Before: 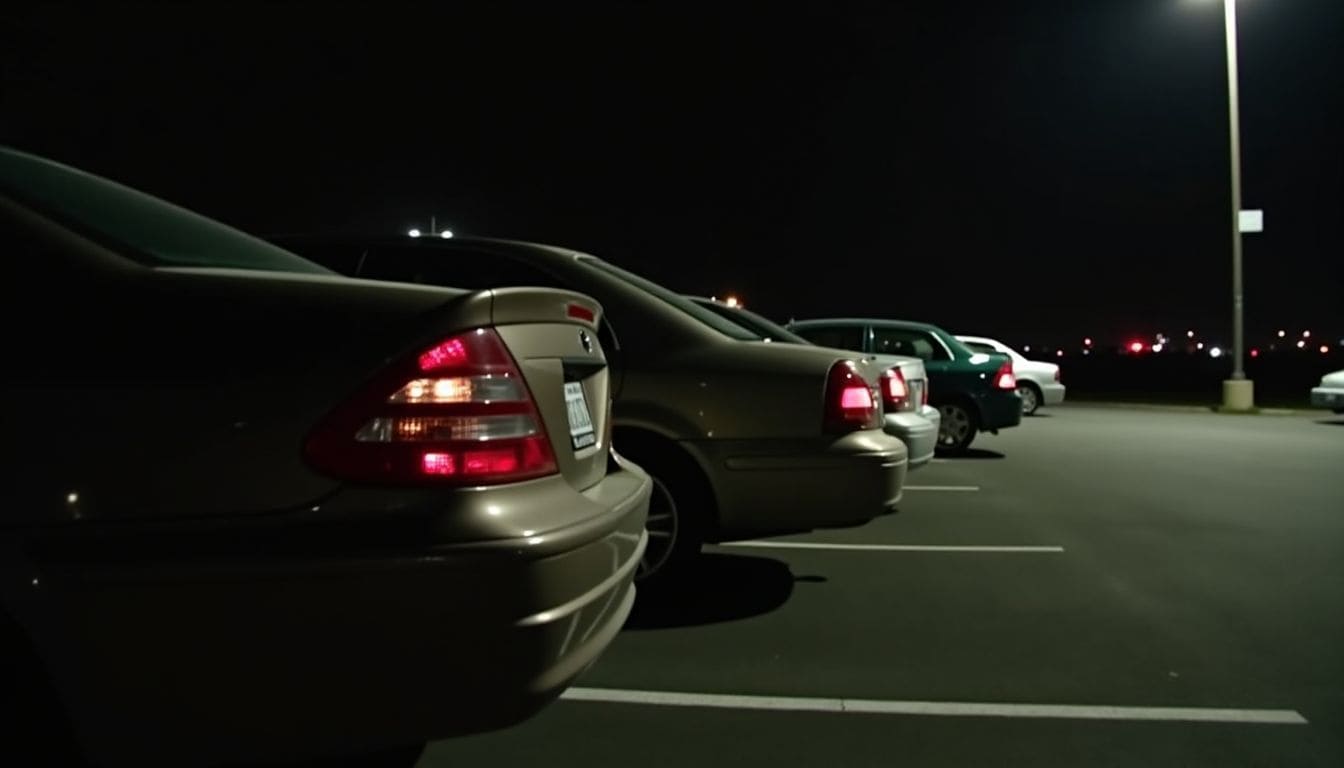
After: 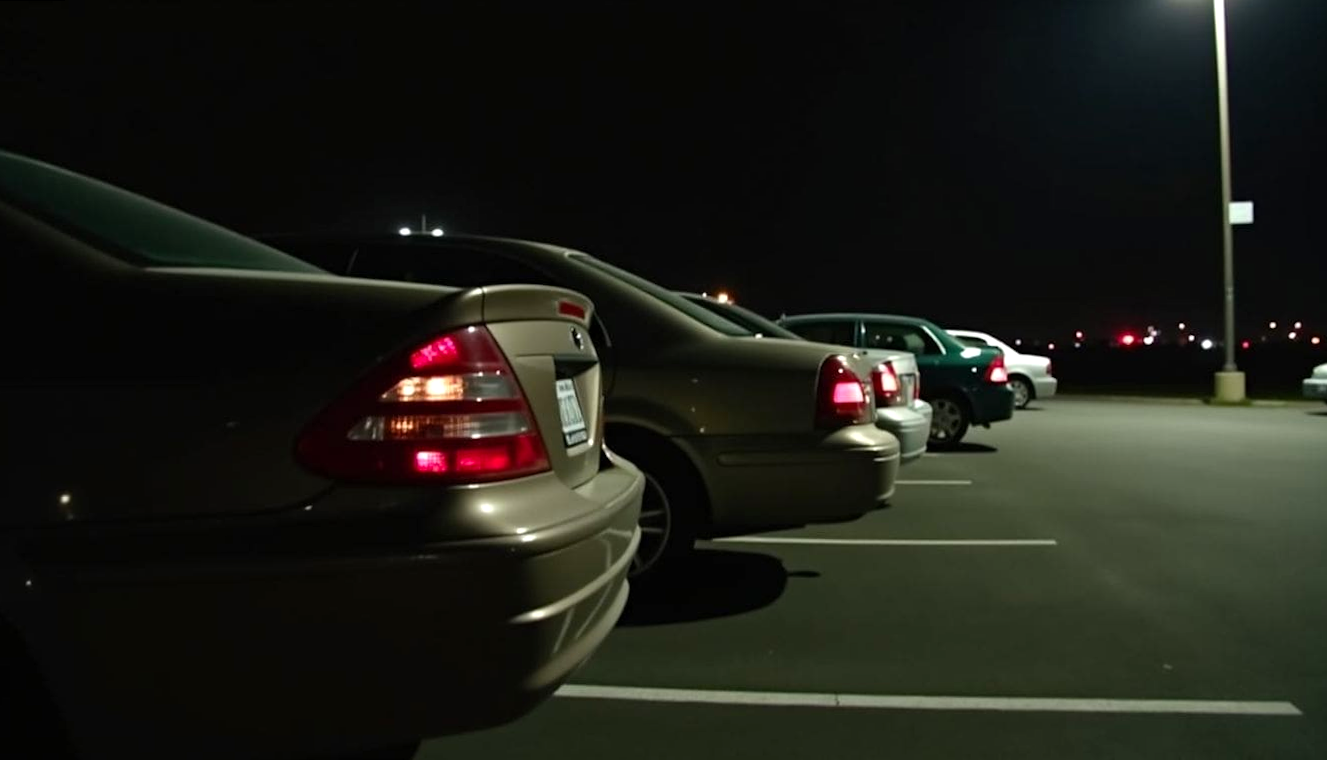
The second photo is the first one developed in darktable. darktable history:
color balance rgb: perceptual saturation grading › global saturation 10%, global vibrance 10%
exposure: exposure 0.2 EV, compensate highlight preservation false
rotate and perspective: rotation -0.45°, automatic cropping original format, crop left 0.008, crop right 0.992, crop top 0.012, crop bottom 0.988
